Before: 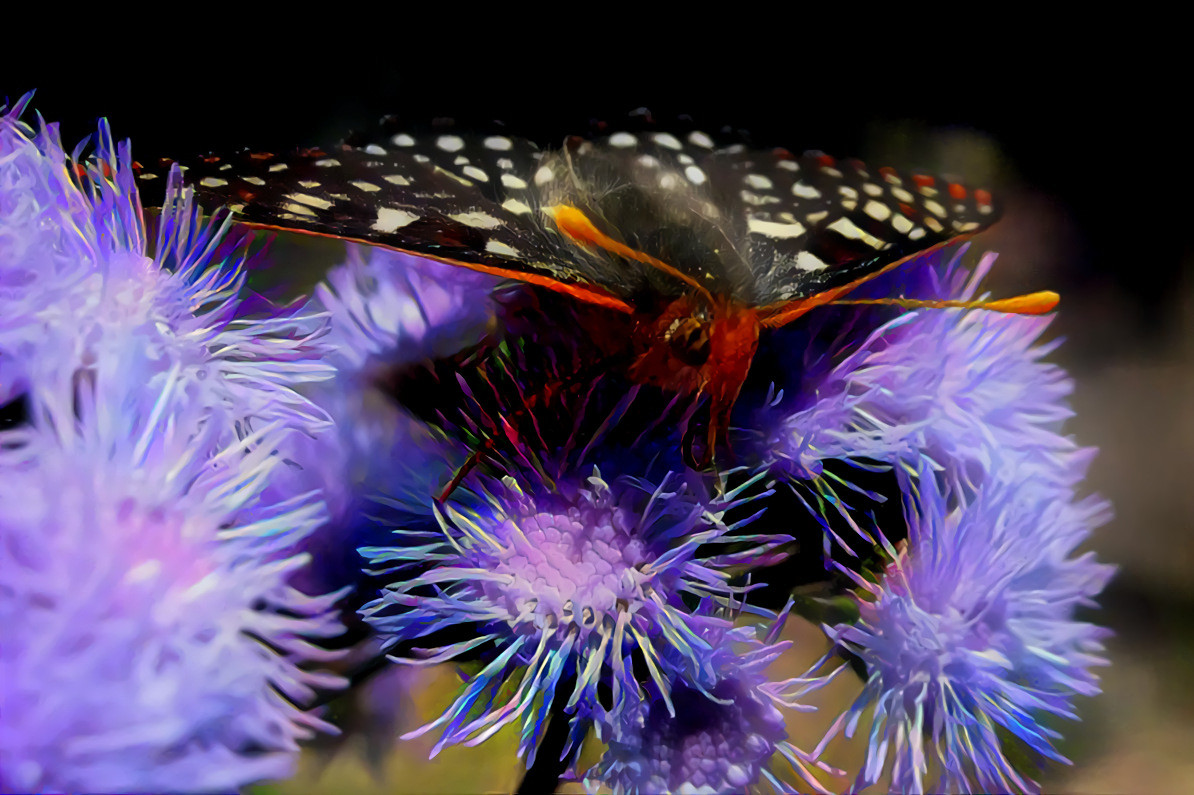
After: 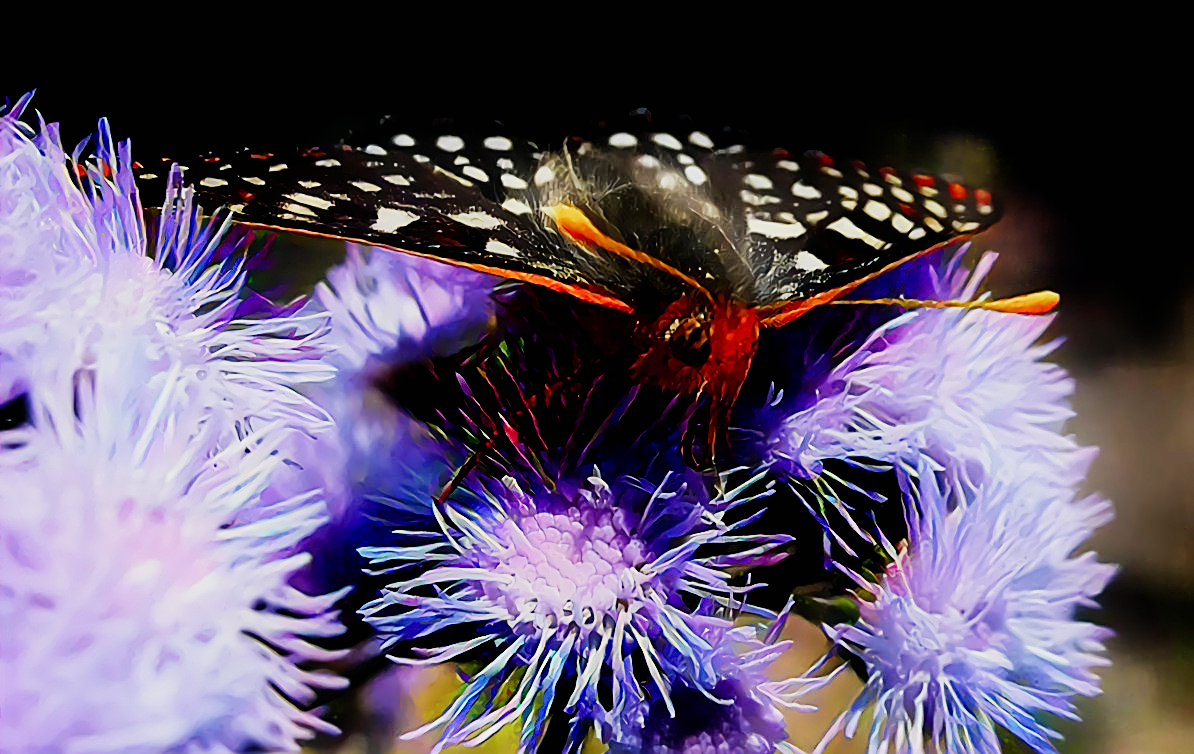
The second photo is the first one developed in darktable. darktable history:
sharpen: amount 0.901
exposure: black level correction 0, exposure 0.7 EV, compensate highlight preservation false
sigmoid: contrast 1.69, skew -0.23, preserve hue 0%, red attenuation 0.1, red rotation 0.035, green attenuation 0.1, green rotation -0.017, blue attenuation 0.15, blue rotation -0.052, base primaries Rec2020
crop and rotate: top 0%, bottom 5.097%
